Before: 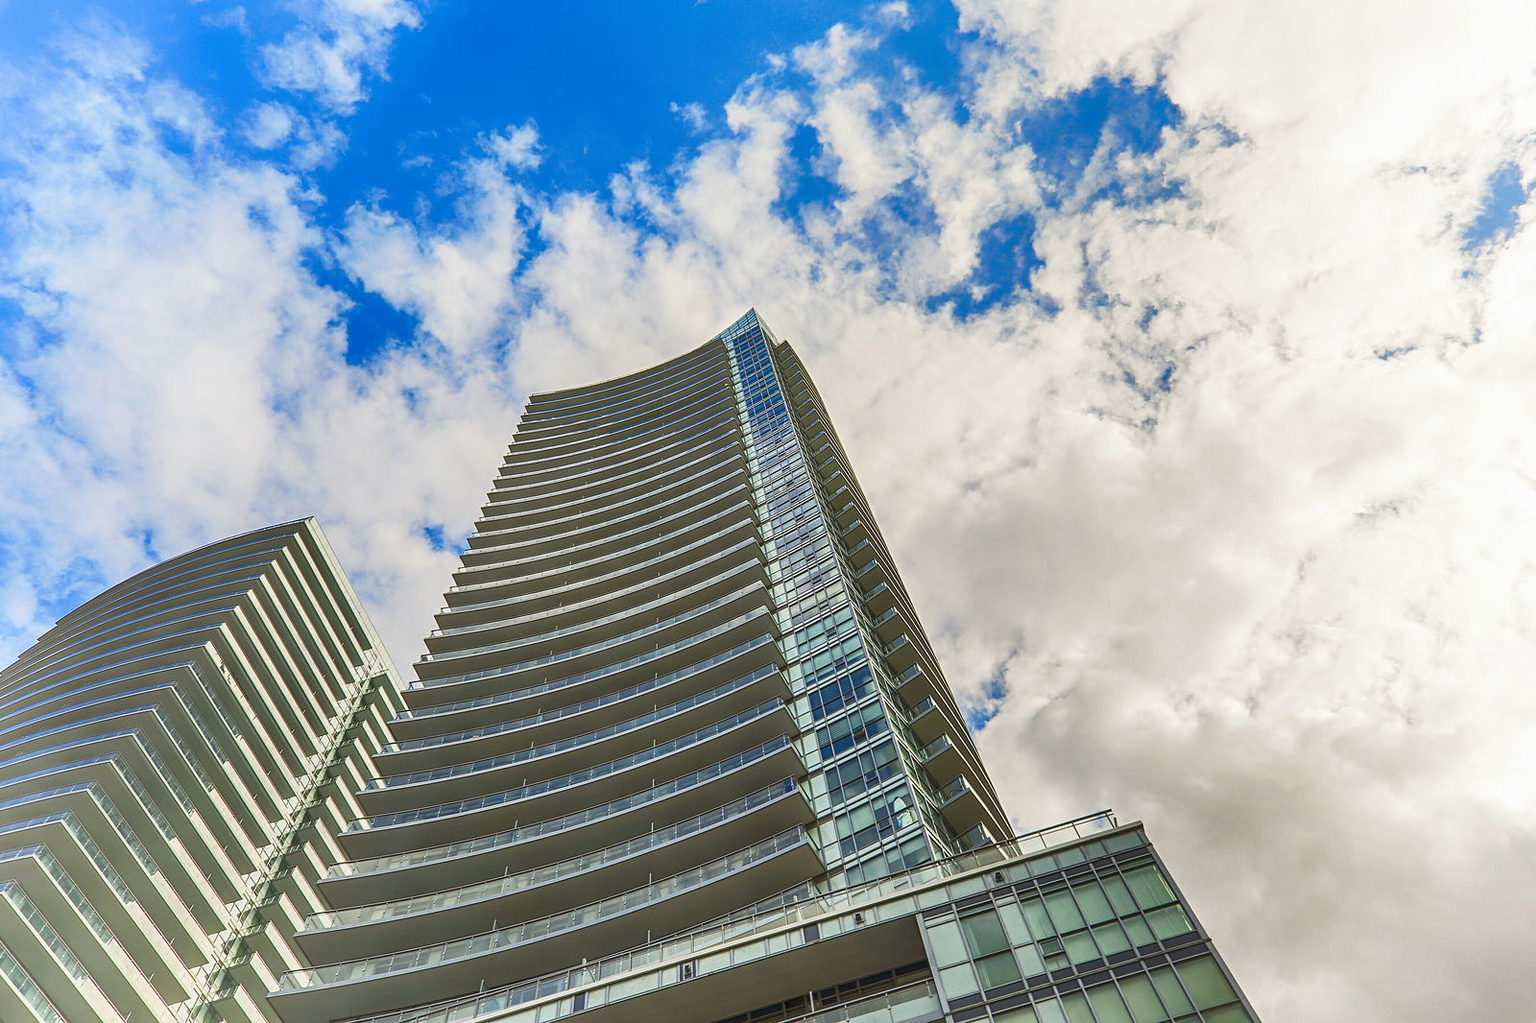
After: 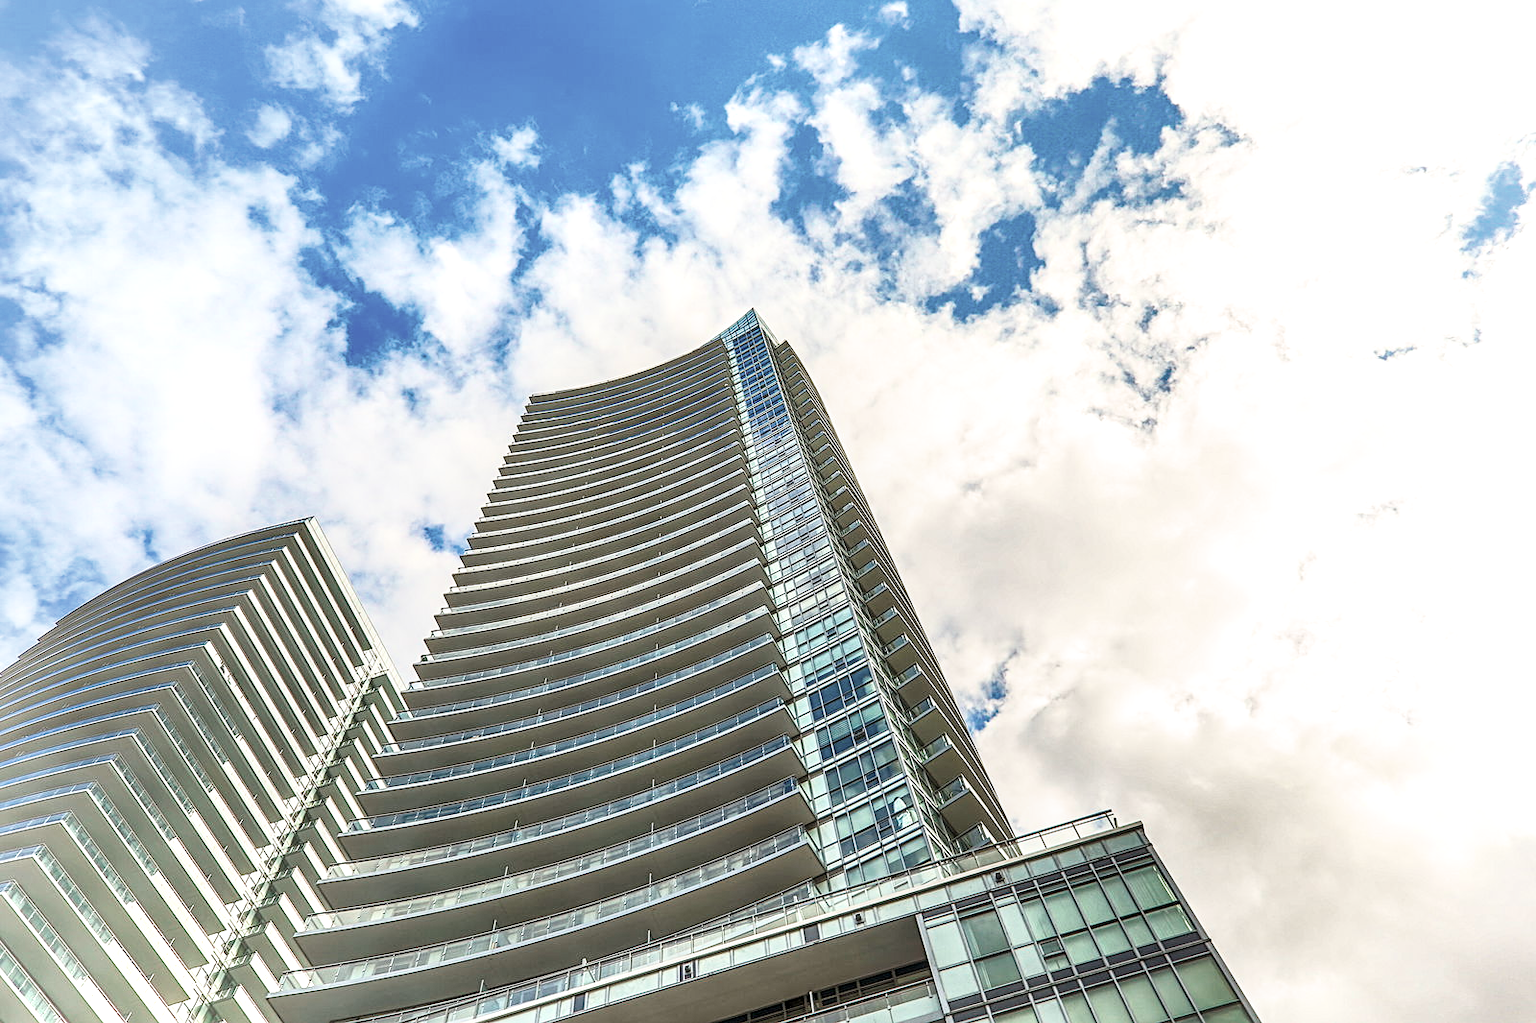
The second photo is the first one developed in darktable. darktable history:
exposure: black level correction 0, exposure 0.696 EV, compensate exposure bias true, compensate highlight preservation false
local contrast: on, module defaults
sharpen: amount 0.215
filmic rgb: black relative exposure -9.52 EV, white relative exposure 3.03 EV, hardness 6.12, color science v6 (2022)
contrast brightness saturation: contrast 0.097, saturation -0.36
